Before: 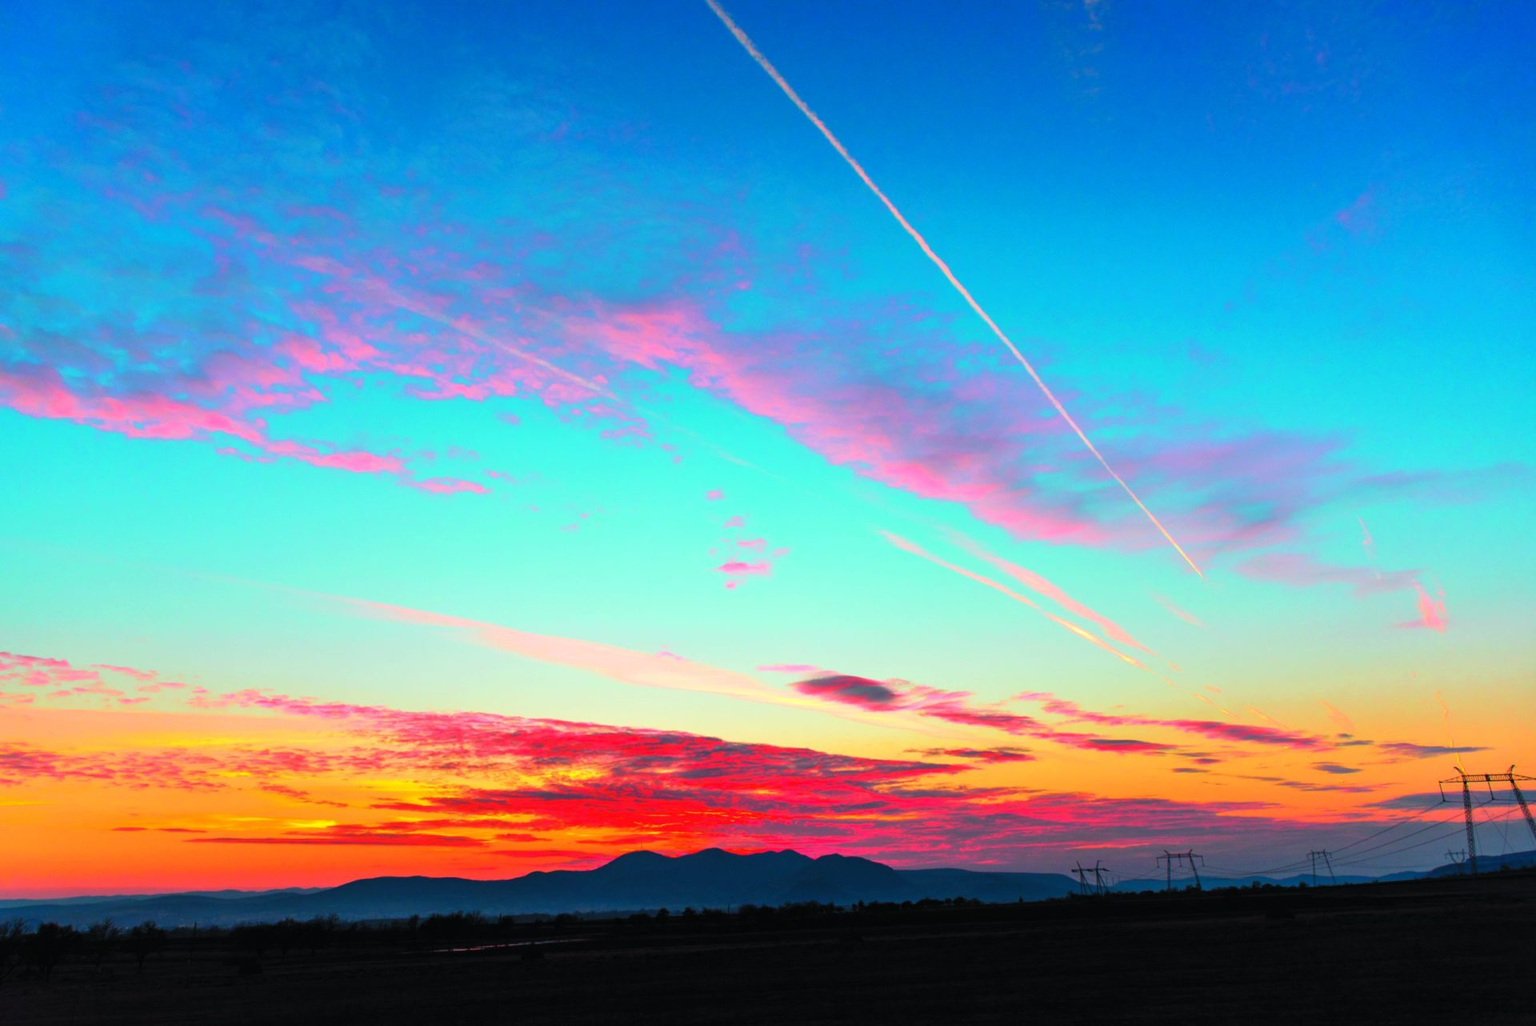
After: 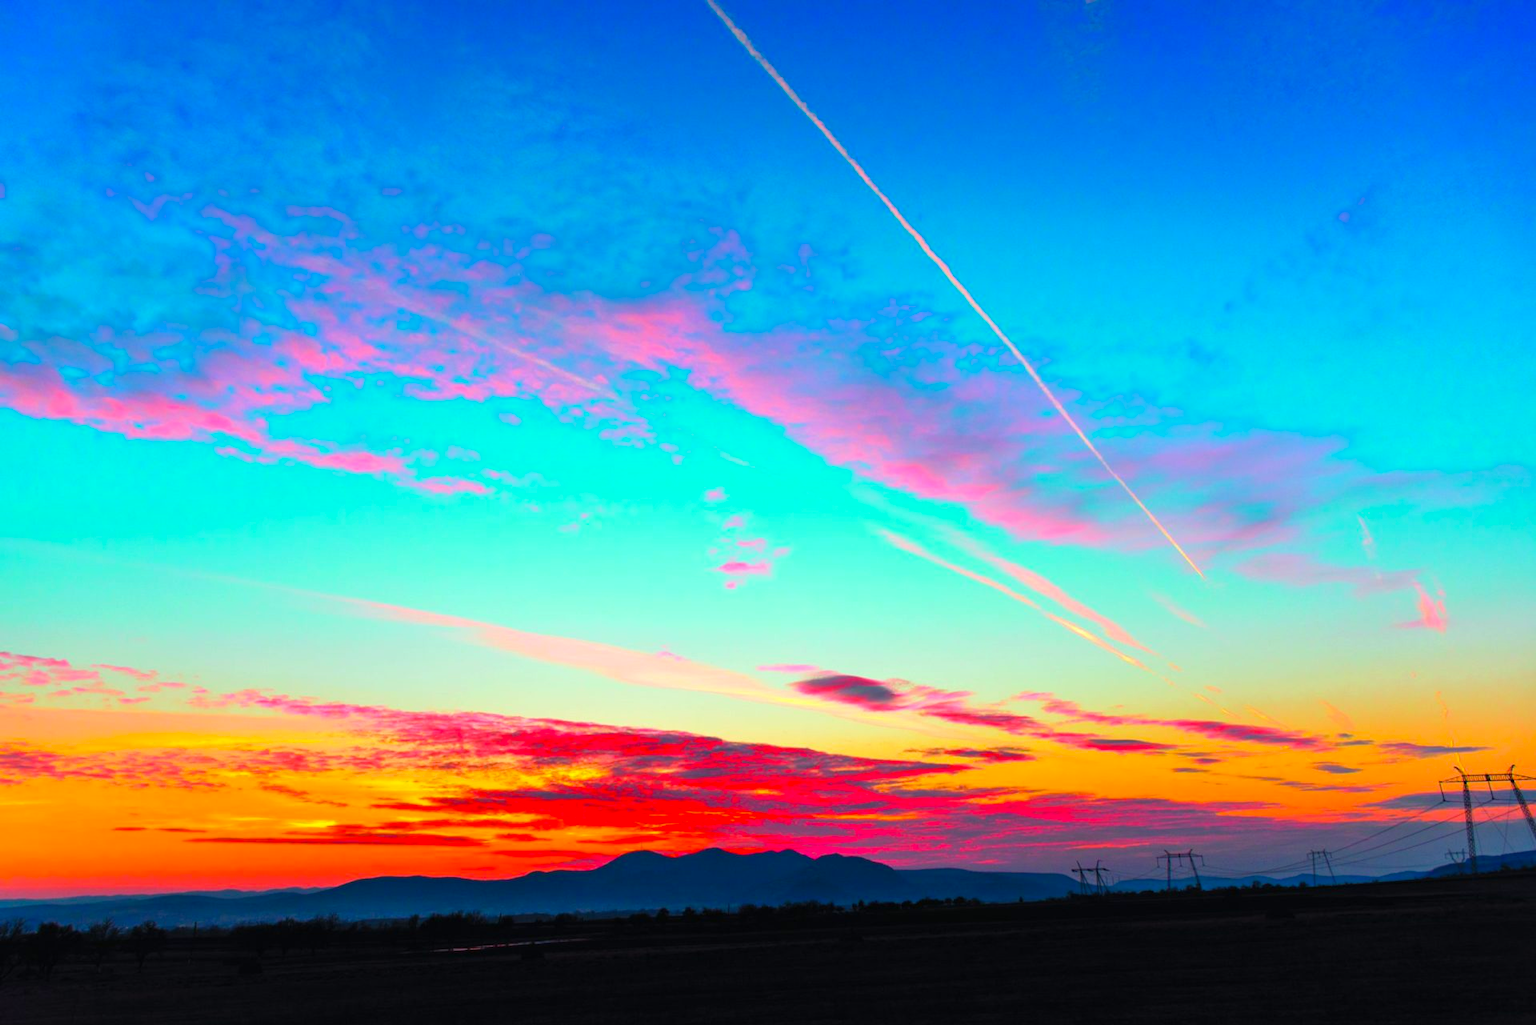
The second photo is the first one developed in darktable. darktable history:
tone equalizer: edges refinement/feathering 500, mask exposure compensation -1.57 EV, preserve details no
color balance rgb: shadows lift › chroma 3.039%, shadows lift › hue 279.18°, power › hue 61.68°, linear chroma grading › global chroma 15.382%, perceptual saturation grading › global saturation 0.855%, global vibrance 10.212%, saturation formula JzAzBz (2021)
